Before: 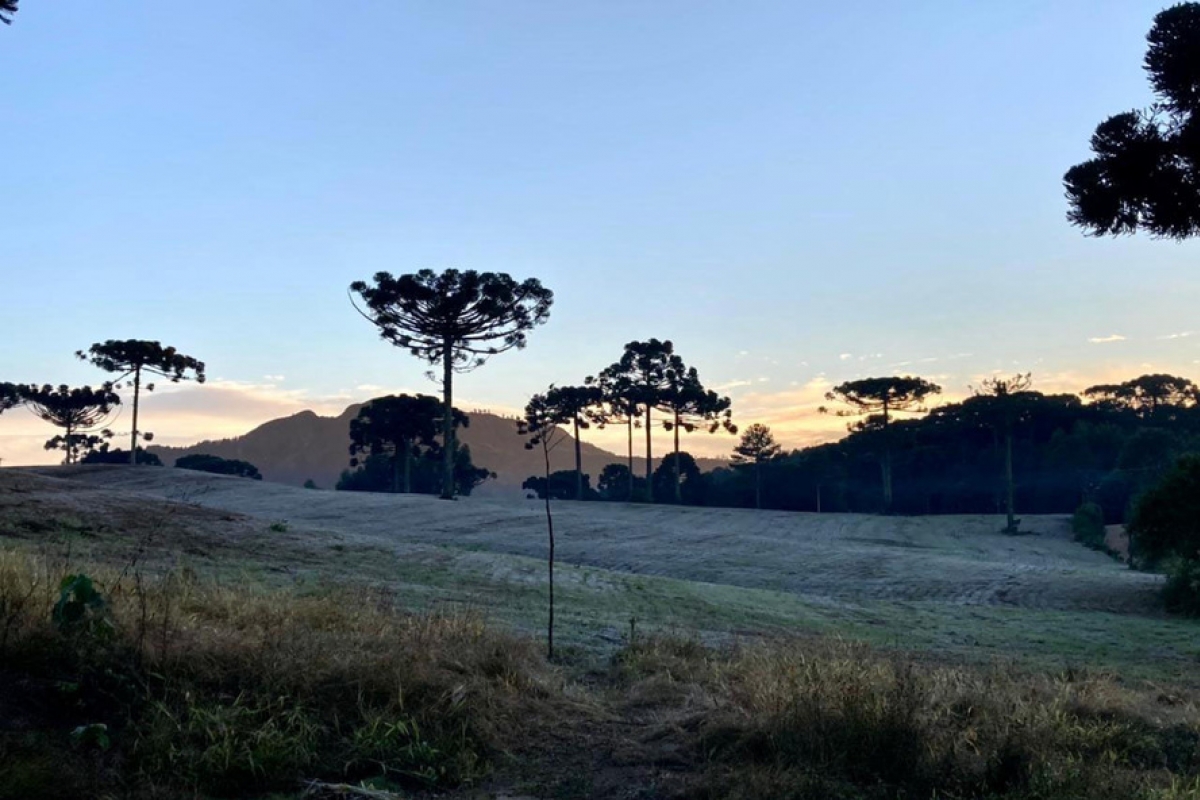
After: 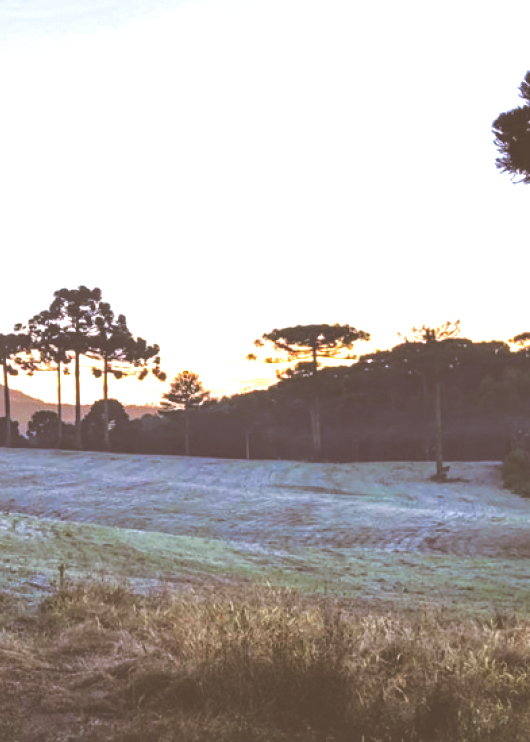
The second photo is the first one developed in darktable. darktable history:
color balance rgb: perceptual saturation grading › global saturation 30%, global vibrance 20%
graduated density: on, module defaults
crop: left 47.628%, top 6.643%, right 7.874%
color correction: highlights a* 12.23, highlights b* 5.41
local contrast: on, module defaults
exposure: black level correction -0.023, exposure 1.397 EV, compensate highlight preservation false
split-toning: shadows › hue 32.4°, shadows › saturation 0.51, highlights › hue 180°, highlights › saturation 0, balance -60.17, compress 55.19%
